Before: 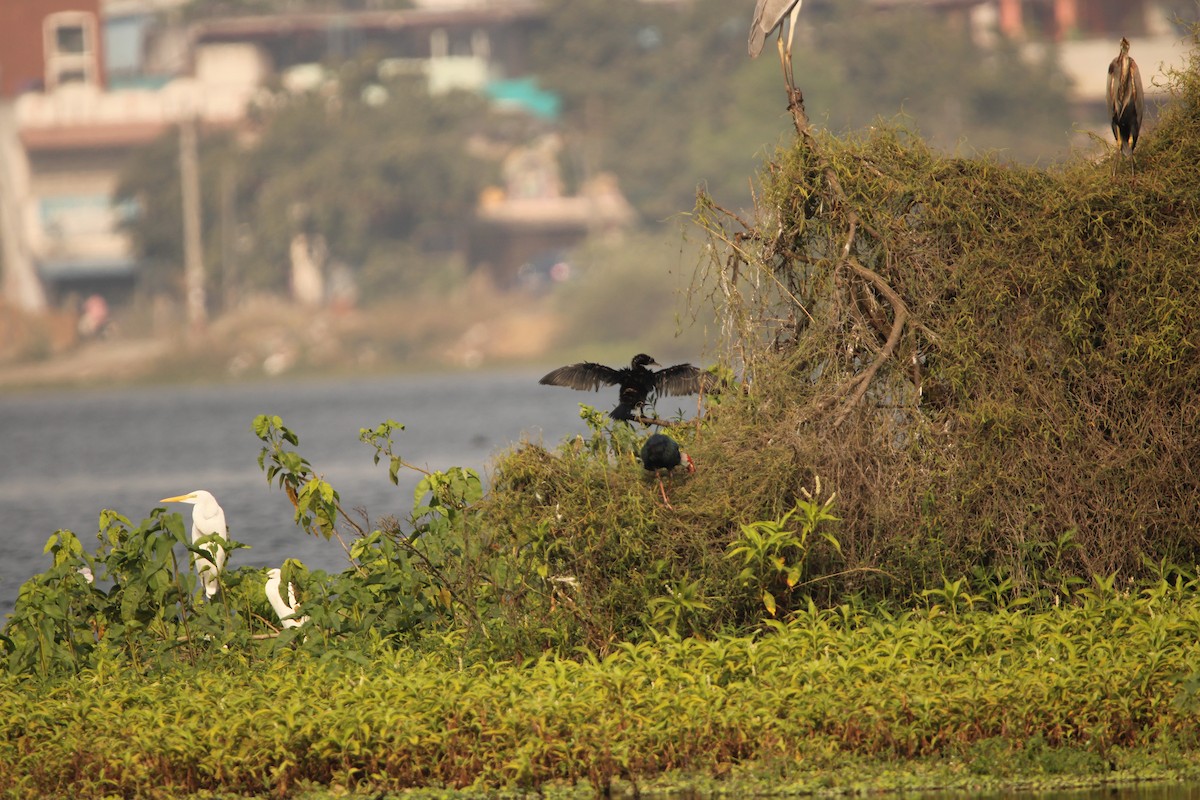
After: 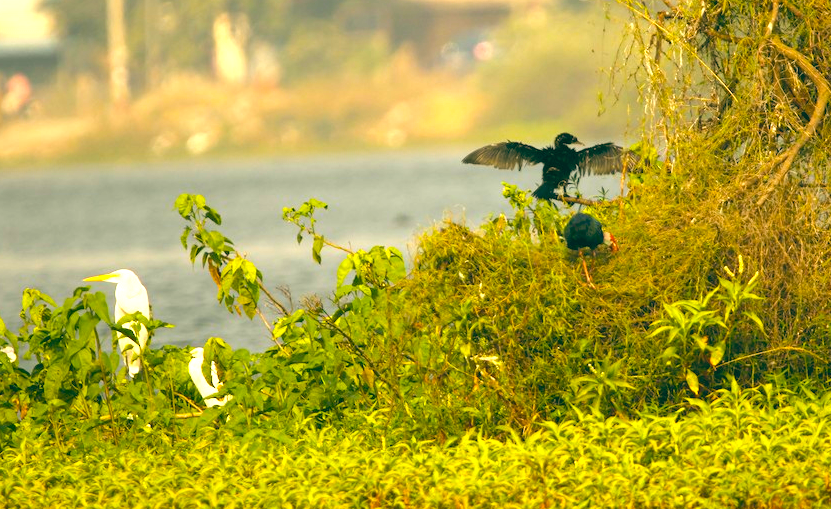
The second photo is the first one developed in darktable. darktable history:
crop: left 6.488%, top 27.668%, right 24.183%, bottom 8.656%
color balance: lift [1.005, 0.99, 1.007, 1.01], gamma [1, 1.034, 1.032, 0.966], gain [0.873, 1.055, 1.067, 0.933]
color balance rgb: linear chroma grading › global chroma 15%, perceptual saturation grading › global saturation 30%
exposure: black level correction 0, exposure 1.2 EV, compensate exposure bias true, compensate highlight preservation false
